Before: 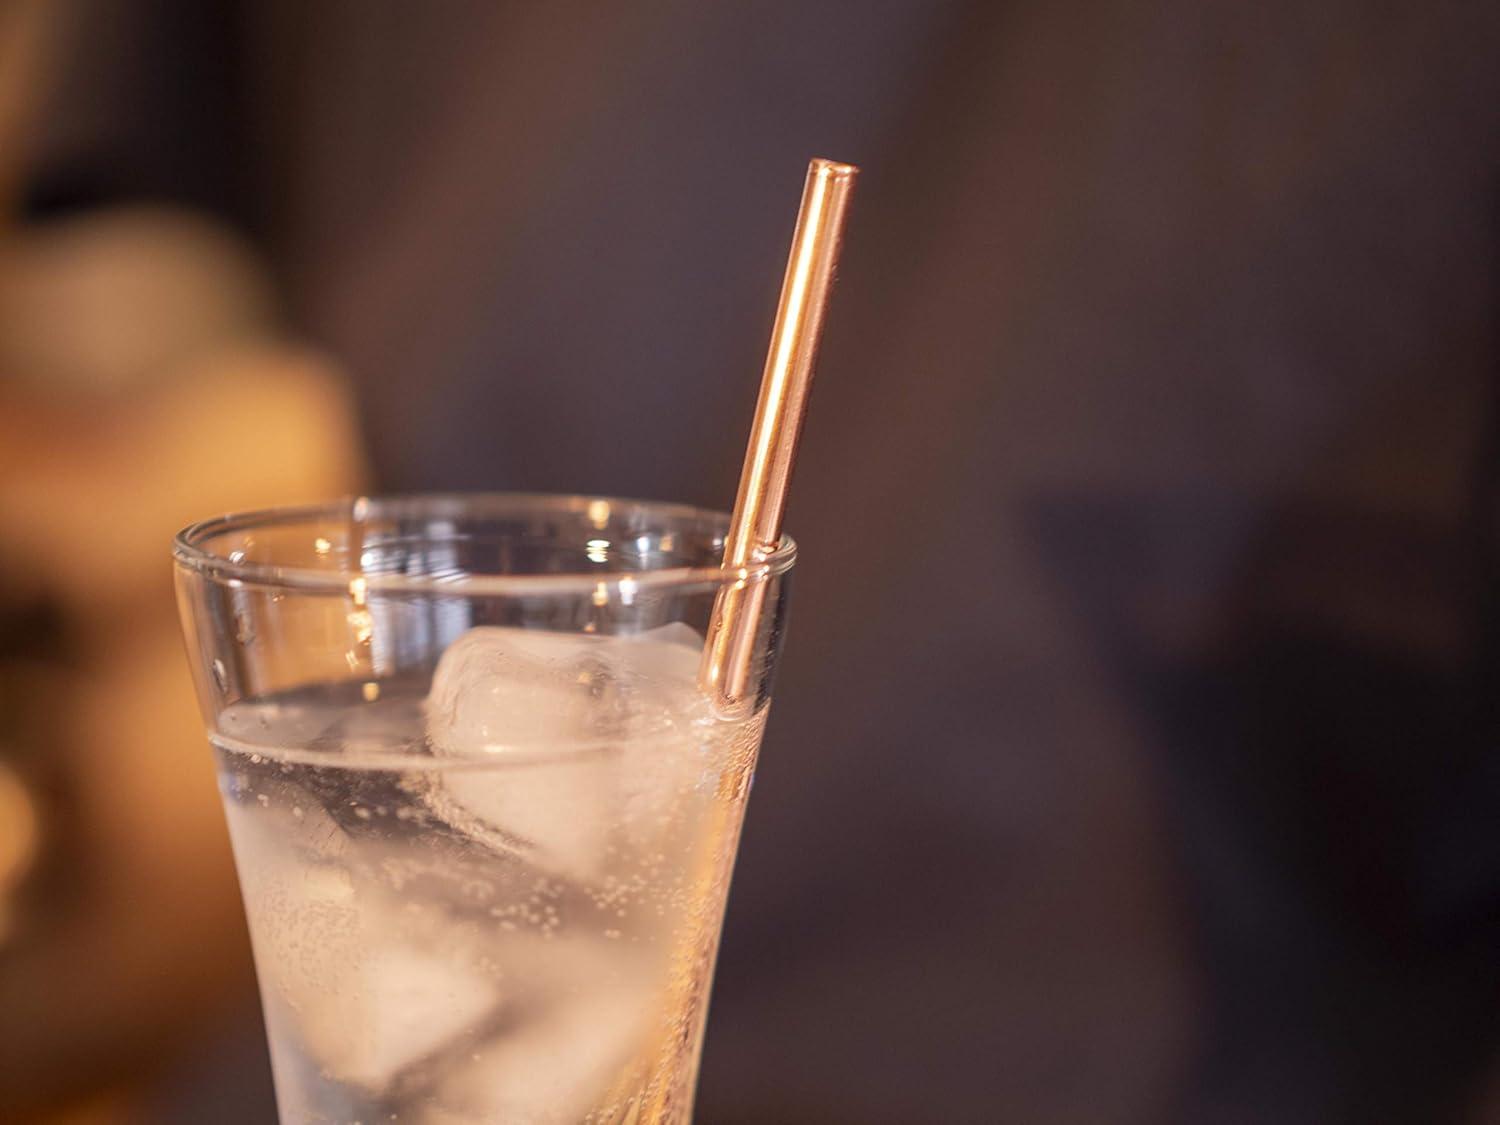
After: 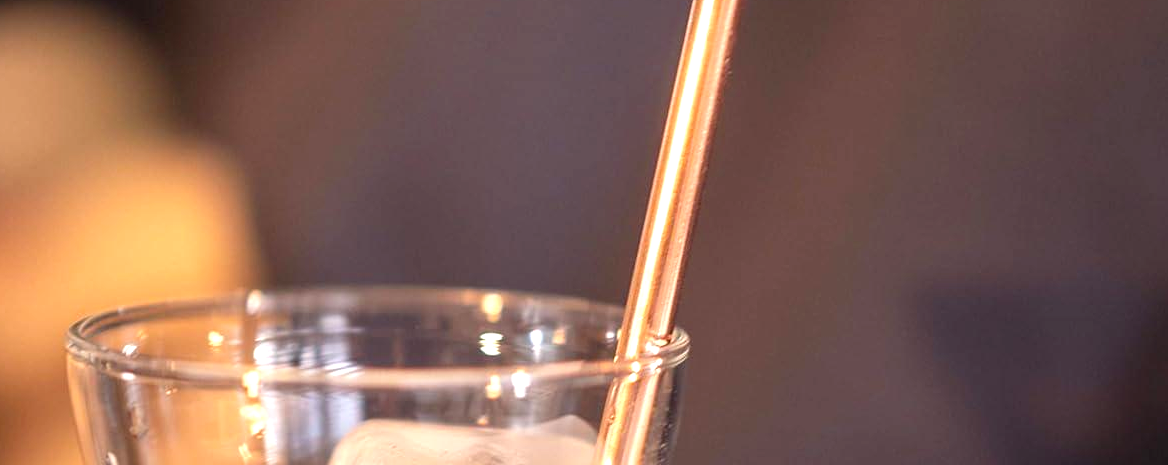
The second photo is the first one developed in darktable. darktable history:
crop: left 7.177%, top 18.424%, right 14.337%, bottom 40.222%
exposure: black level correction 0, exposure 0.681 EV, compensate highlight preservation false
